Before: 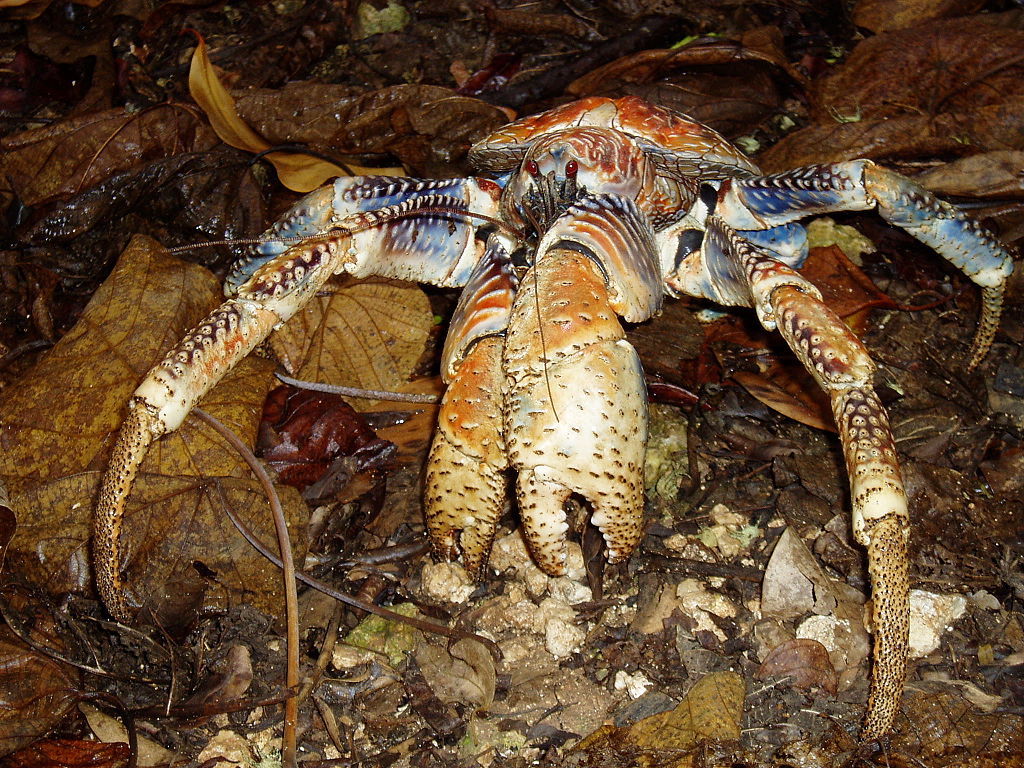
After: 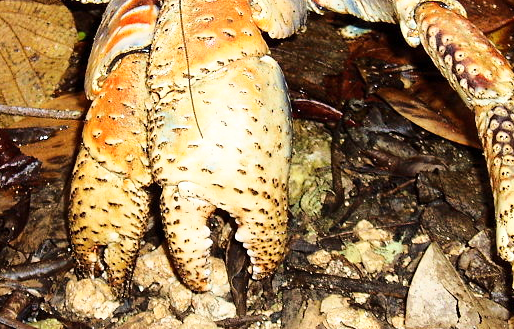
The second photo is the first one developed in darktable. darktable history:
crop: left 34.827%, top 37.08%, right 14.902%, bottom 19.953%
base curve: curves: ch0 [(0, 0) (0.028, 0.03) (0.121, 0.232) (0.46, 0.748) (0.859, 0.968) (1, 1)]
